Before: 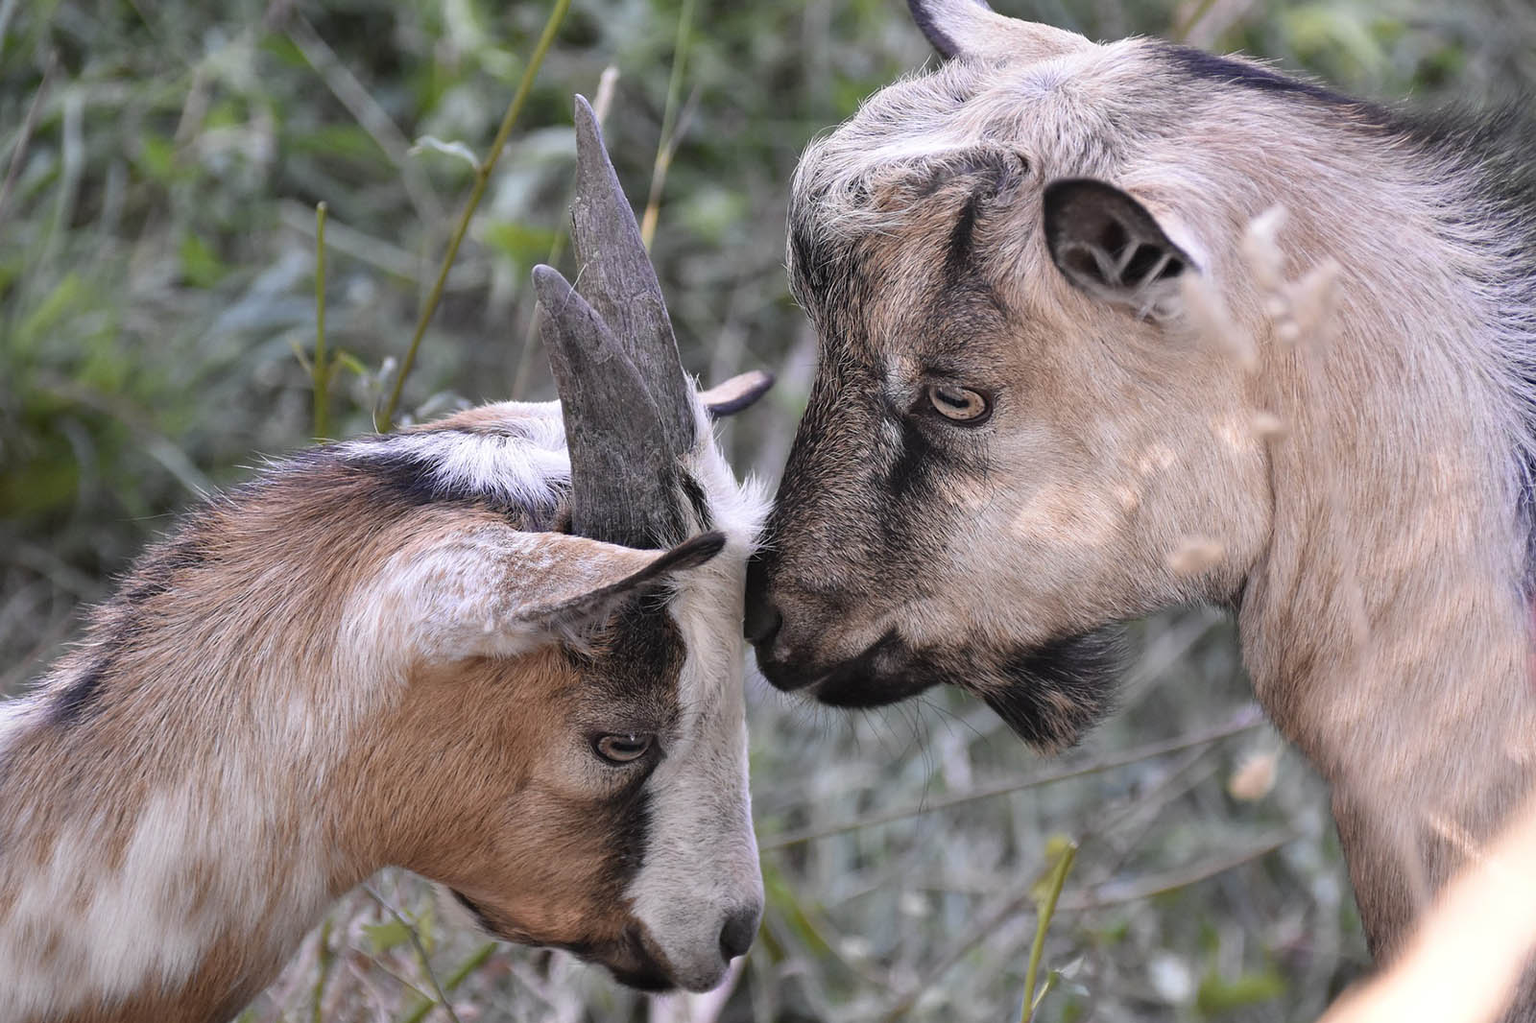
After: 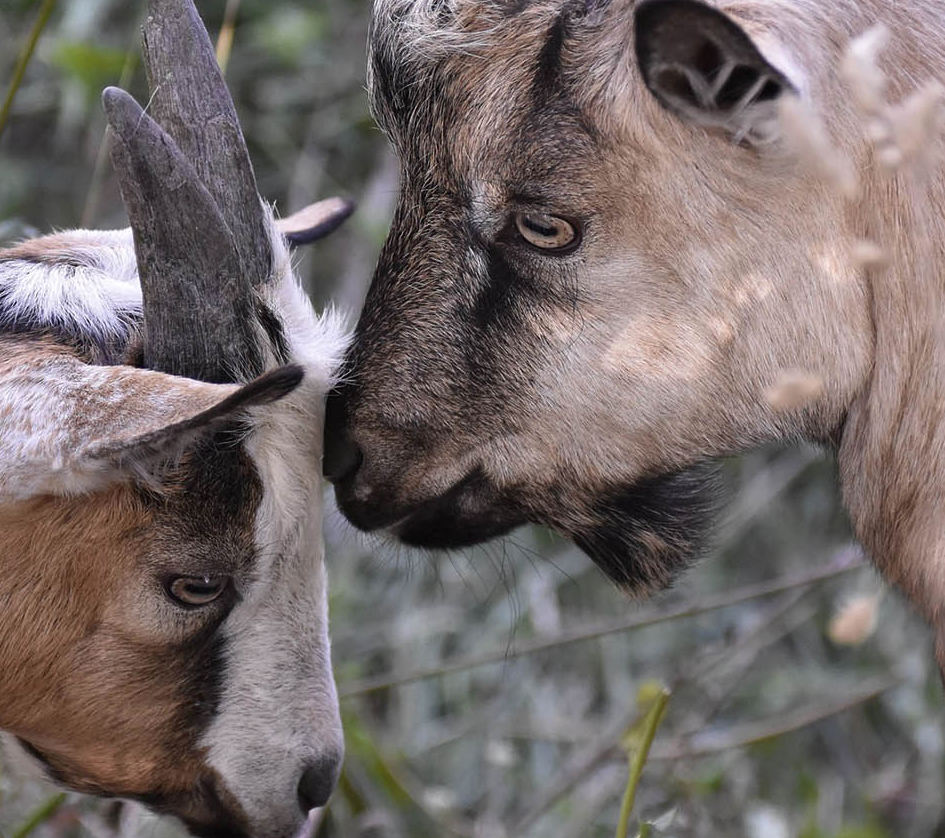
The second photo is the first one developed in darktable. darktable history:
contrast brightness saturation: brightness -0.09
crop and rotate: left 28.256%, top 17.734%, right 12.656%, bottom 3.573%
